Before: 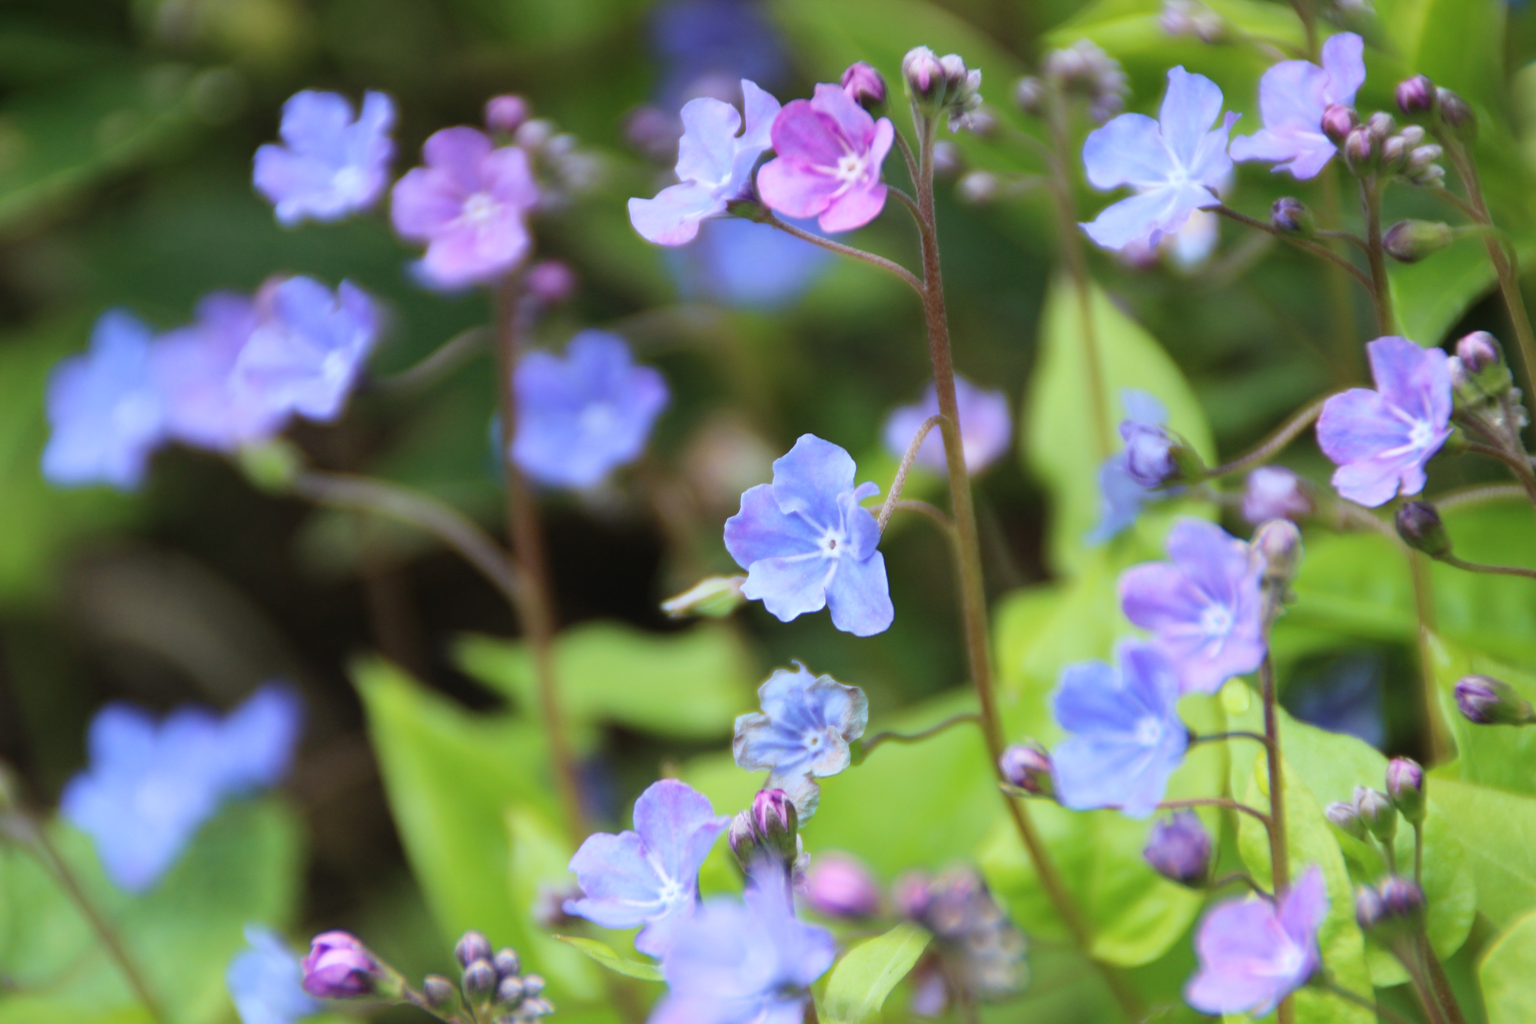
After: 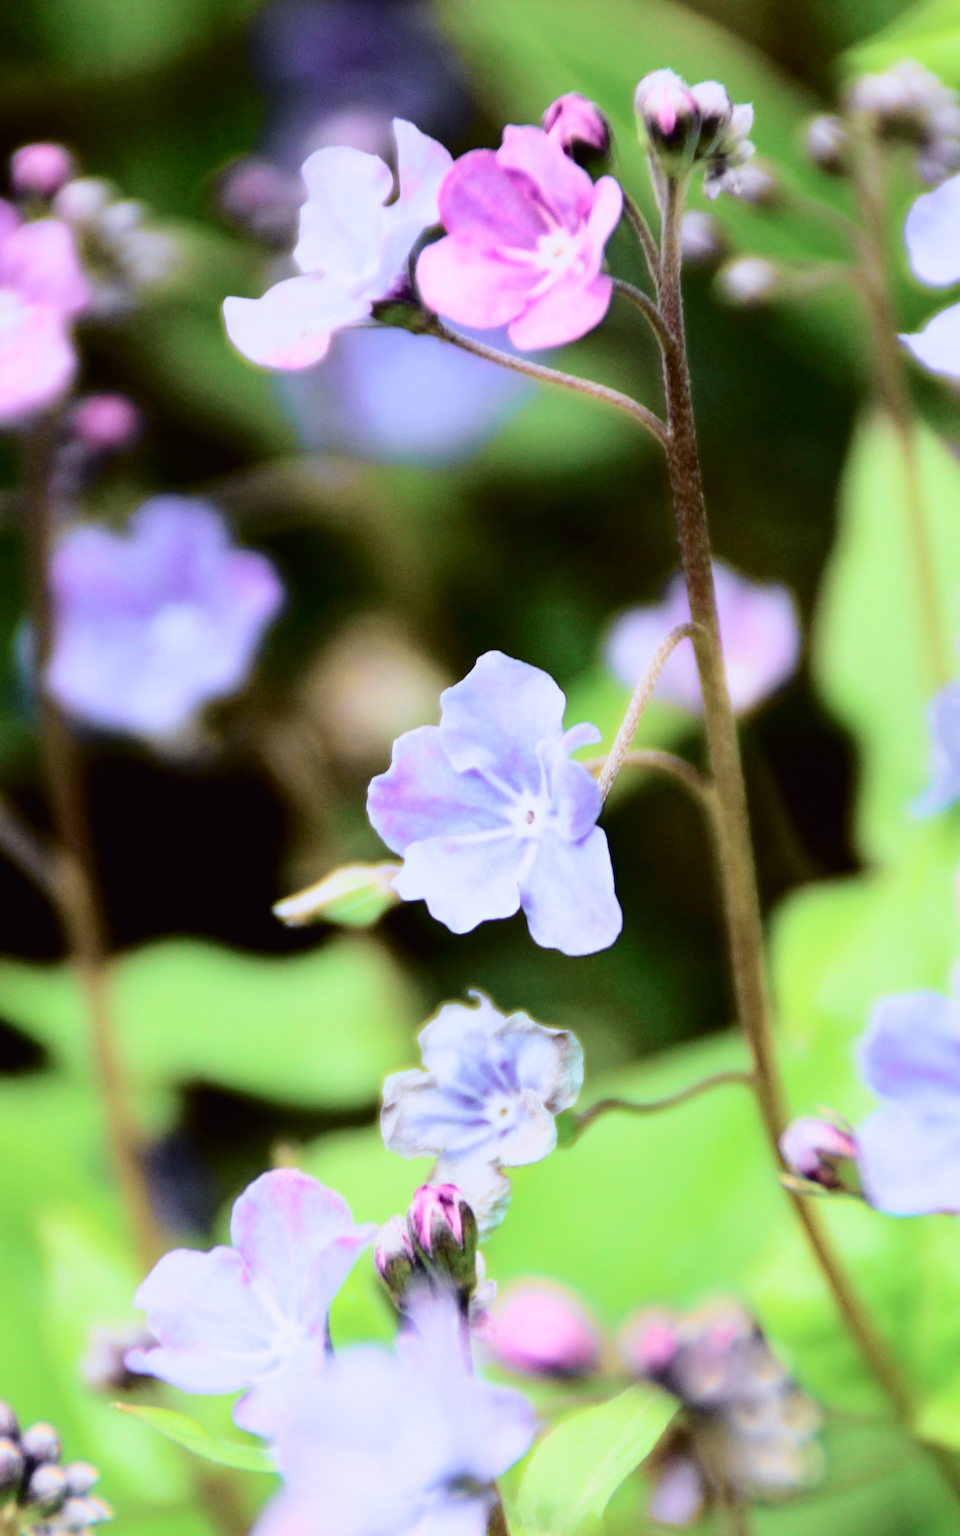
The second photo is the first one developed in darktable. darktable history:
exposure: exposure -0.04 EV, compensate highlight preservation false
crop: left 31.229%, right 27.105%
filmic rgb: black relative exposure -5 EV, white relative exposure 3.5 EV, hardness 3.19, contrast 1.2, highlights saturation mix -50%
tone curve: curves: ch0 [(0, 0.011) (0.053, 0.026) (0.174, 0.115) (0.398, 0.444) (0.673, 0.775) (0.829, 0.906) (0.991, 0.981)]; ch1 [(0, 0) (0.264, 0.22) (0.407, 0.373) (0.463, 0.457) (0.492, 0.501) (0.512, 0.513) (0.54, 0.543) (0.585, 0.617) (0.659, 0.686) (0.78, 0.8) (1, 1)]; ch2 [(0, 0) (0.438, 0.449) (0.473, 0.469) (0.503, 0.5) (0.523, 0.534) (0.562, 0.591) (0.612, 0.627) (0.701, 0.707) (1, 1)], color space Lab, independent channels, preserve colors none
contrast brightness saturation: contrast 0.15, brightness 0.05
